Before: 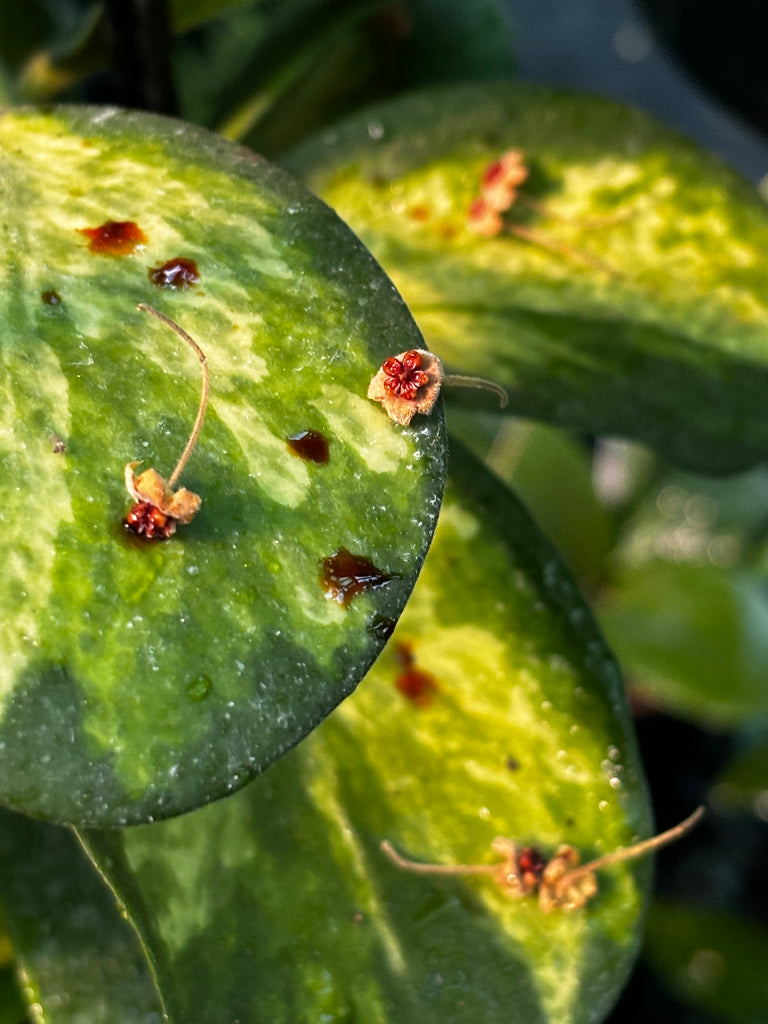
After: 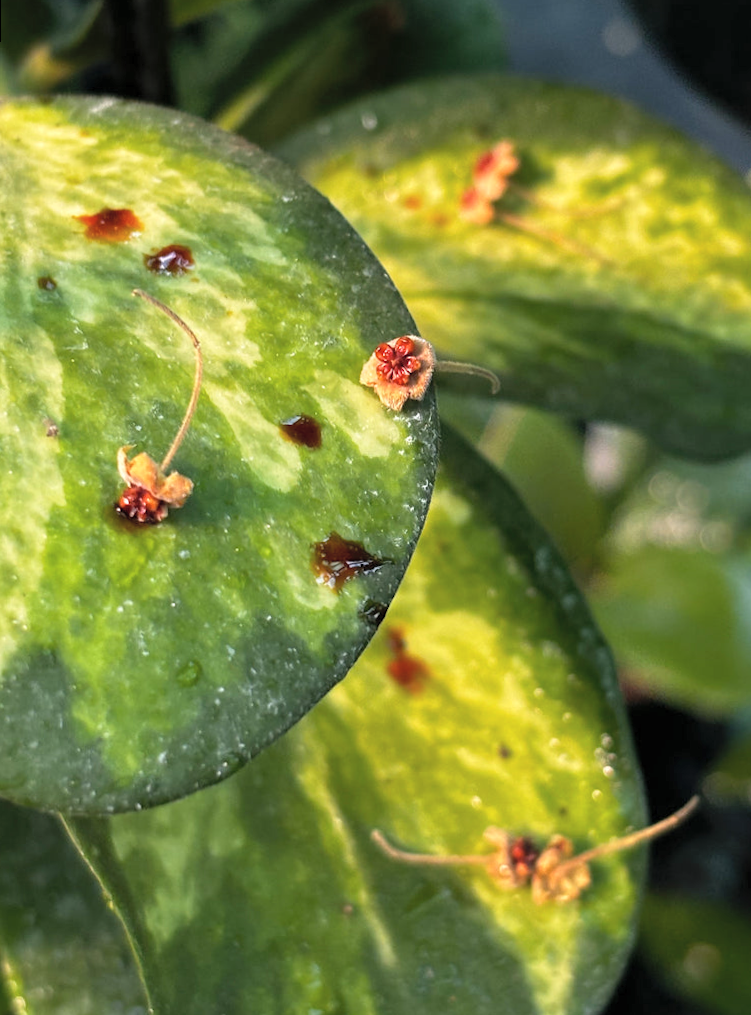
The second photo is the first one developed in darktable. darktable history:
color balance: input saturation 99%
rgb levels: preserve colors max RGB
contrast brightness saturation: brightness 0.13
rotate and perspective: rotation 0.226°, lens shift (vertical) -0.042, crop left 0.023, crop right 0.982, crop top 0.006, crop bottom 0.994
